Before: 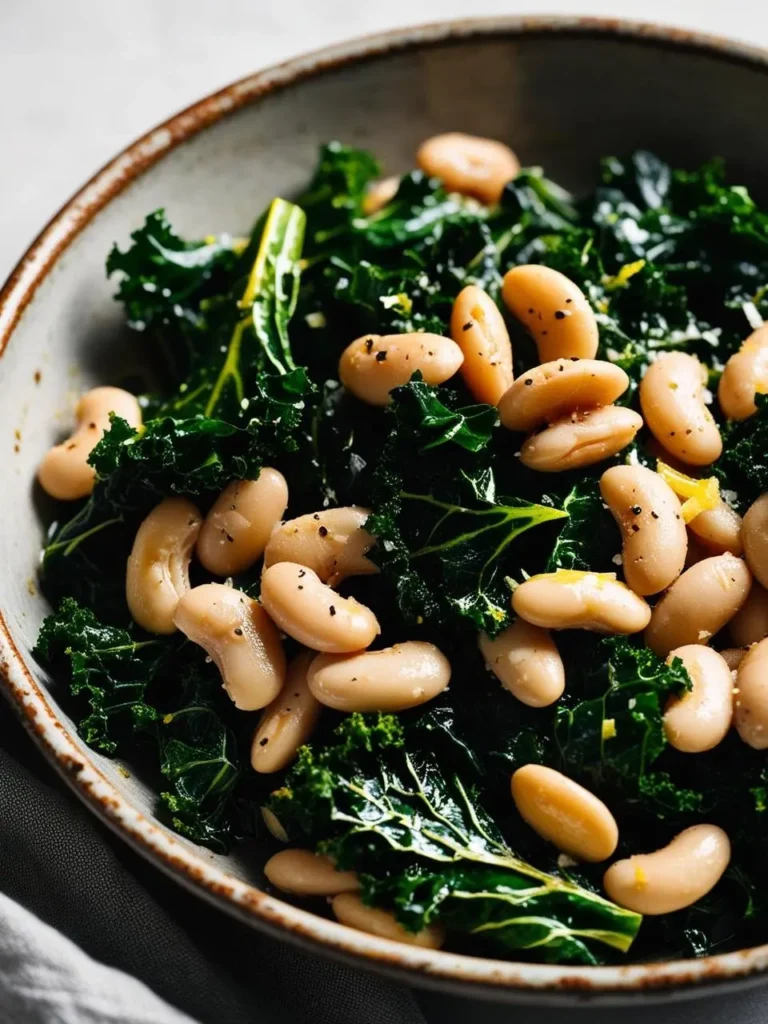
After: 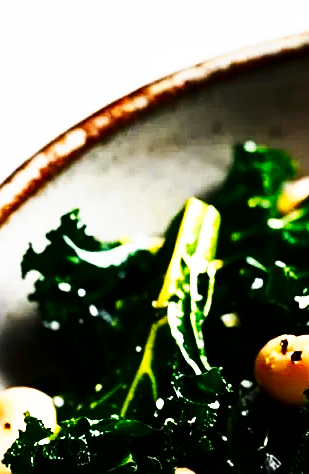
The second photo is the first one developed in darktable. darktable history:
sharpen: on, module defaults
exposure: exposure 0.201 EV, compensate exposure bias true, compensate highlight preservation false
crop and rotate: left 11.156%, top 0.086%, right 48.544%, bottom 53.622%
contrast brightness saturation: contrast 0.19, brightness -0.232, saturation 0.11
tone curve: curves: ch0 [(0, 0) (0.003, 0.003) (0.011, 0.009) (0.025, 0.022) (0.044, 0.037) (0.069, 0.051) (0.1, 0.079) (0.136, 0.114) (0.177, 0.152) (0.224, 0.212) (0.277, 0.281) (0.335, 0.358) (0.399, 0.459) (0.468, 0.573) (0.543, 0.684) (0.623, 0.779) (0.709, 0.866) (0.801, 0.949) (0.898, 0.98) (1, 1)], preserve colors none
base curve: curves: ch0 [(0, 0) (0.666, 0.806) (1, 1)], preserve colors none
